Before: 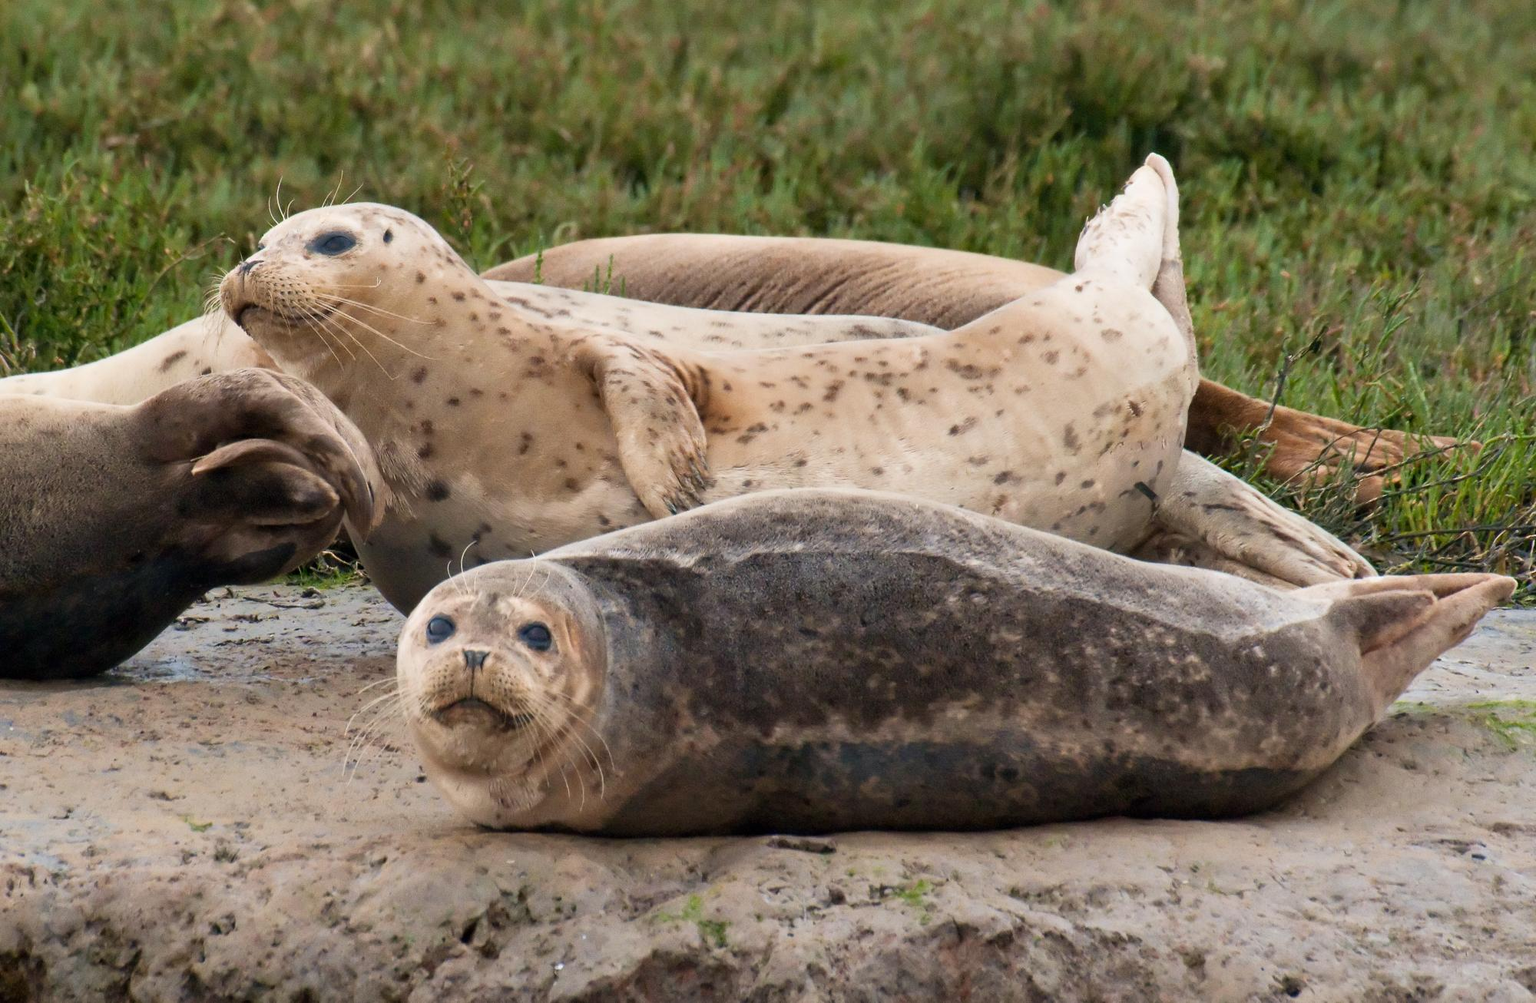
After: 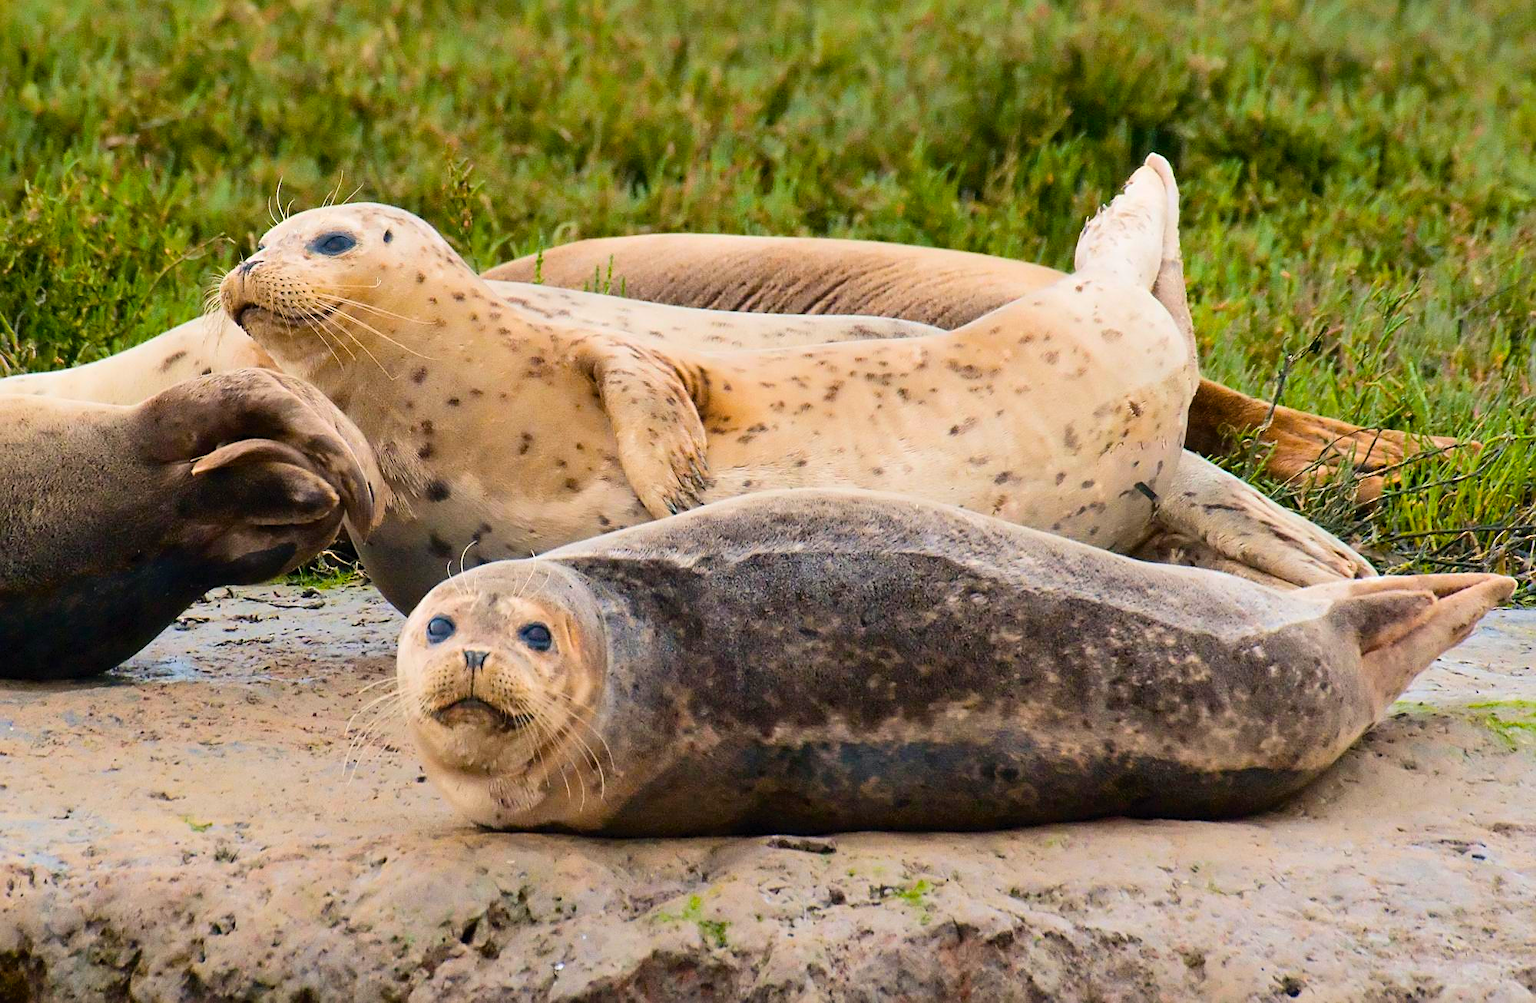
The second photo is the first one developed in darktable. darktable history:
tone curve: curves: ch0 [(0, 0) (0.003, 0.012) (0.011, 0.02) (0.025, 0.032) (0.044, 0.046) (0.069, 0.06) (0.1, 0.09) (0.136, 0.133) (0.177, 0.182) (0.224, 0.247) (0.277, 0.316) (0.335, 0.396) (0.399, 0.48) (0.468, 0.568) (0.543, 0.646) (0.623, 0.717) (0.709, 0.777) (0.801, 0.846) (0.898, 0.912) (1, 1)], color space Lab, independent channels, preserve colors none
color balance rgb: linear chroma grading › global chroma 14.679%, perceptual saturation grading › global saturation 31.233%, global vibrance 20%
exposure: compensate highlight preservation false
sharpen: on, module defaults
